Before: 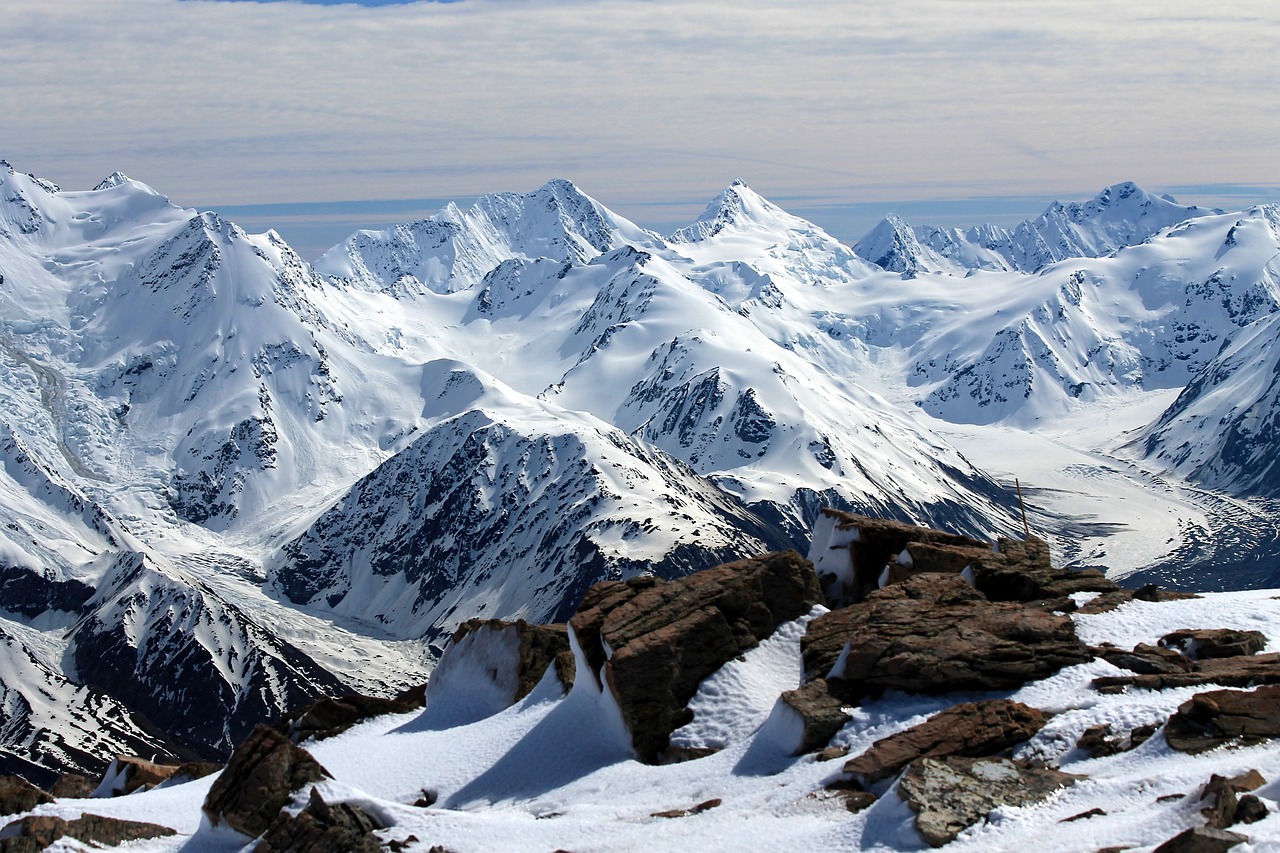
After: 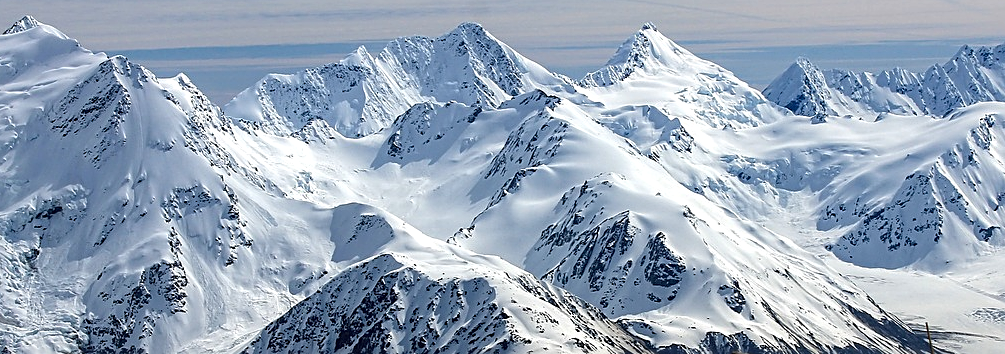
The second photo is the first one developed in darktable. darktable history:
crop: left 7.036%, top 18.398%, right 14.379%, bottom 40.043%
local contrast: on, module defaults
sharpen: on, module defaults
